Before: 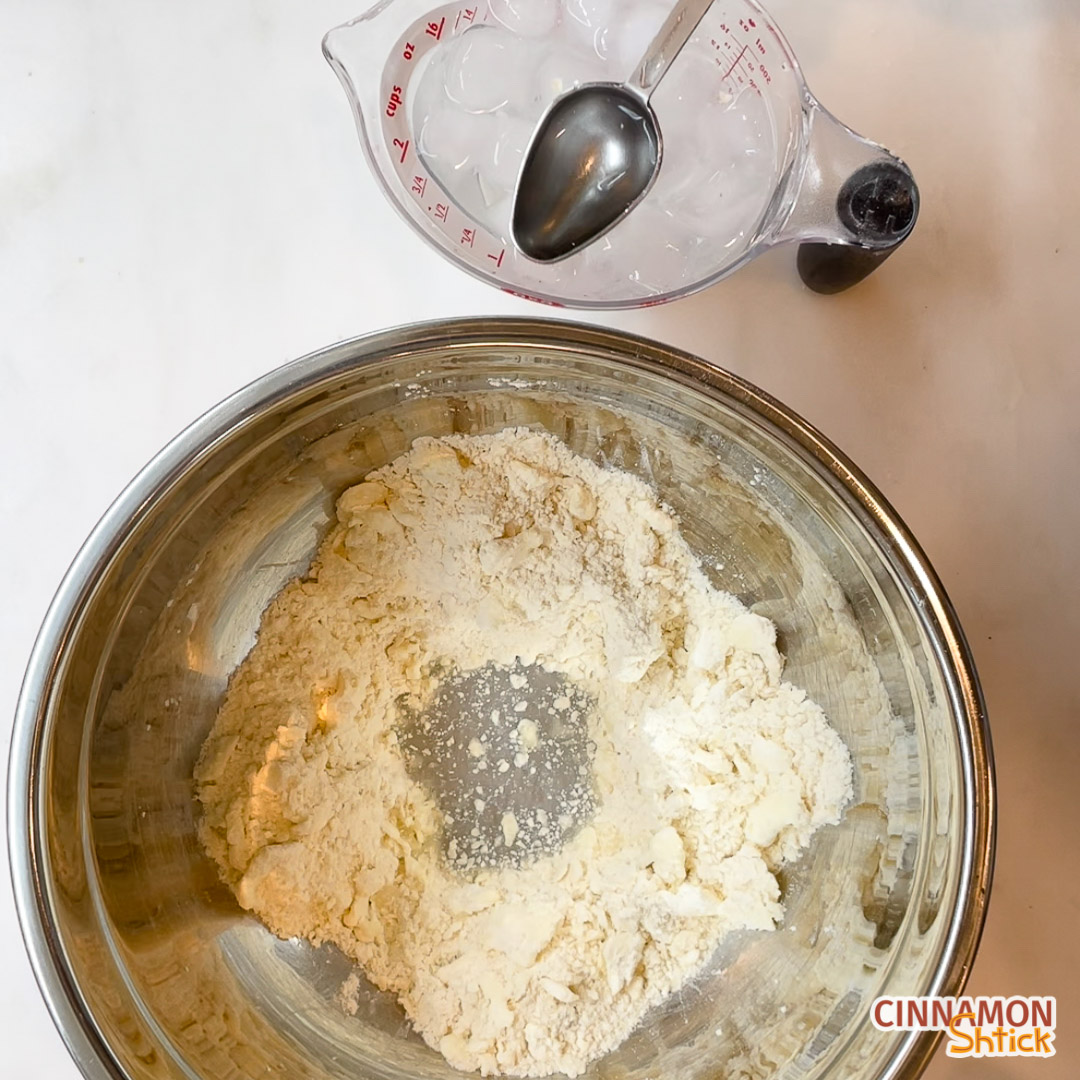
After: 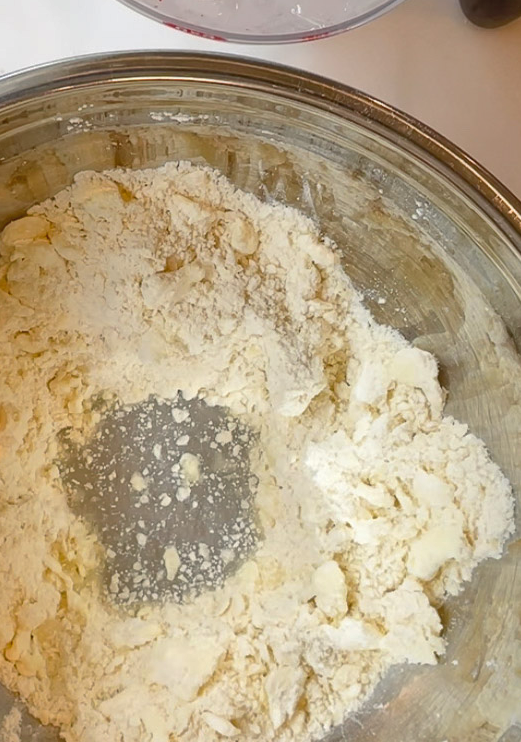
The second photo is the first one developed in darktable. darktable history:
crop: left 31.379%, top 24.658%, right 20.326%, bottom 6.628%
shadows and highlights: on, module defaults
